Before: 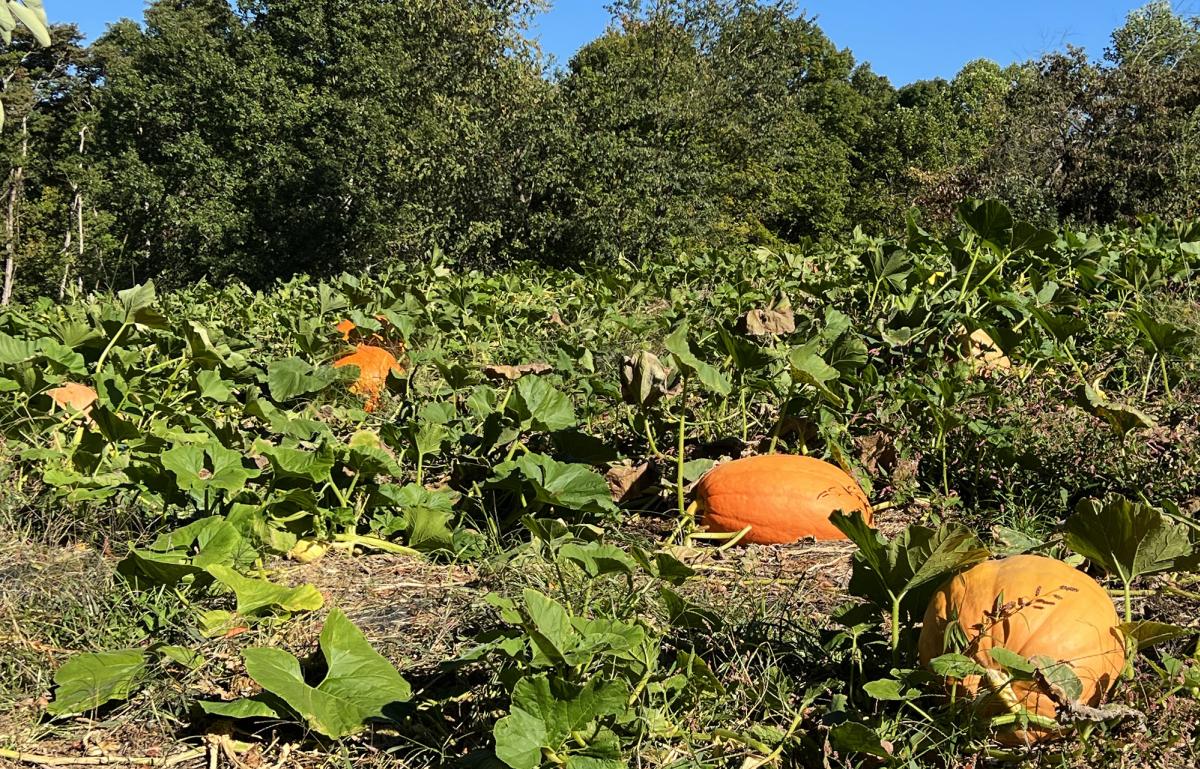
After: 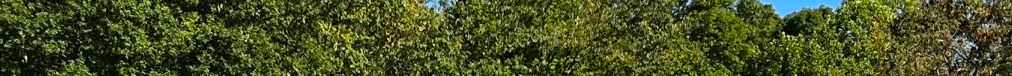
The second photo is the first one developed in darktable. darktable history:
local contrast: mode bilateral grid, contrast 10, coarseness 25, detail 110%, midtone range 0.2
haze removal: compatibility mode true, adaptive false
crop and rotate: left 9.644%, top 9.491%, right 6.021%, bottom 80.509%
color zones: curves: ch0 [(0.224, 0.526) (0.75, 0.5)]; ch1 [(0.055, 0.526) (0.224, 0.761) (0.377, 0.526) (0.75, 0.5)]
